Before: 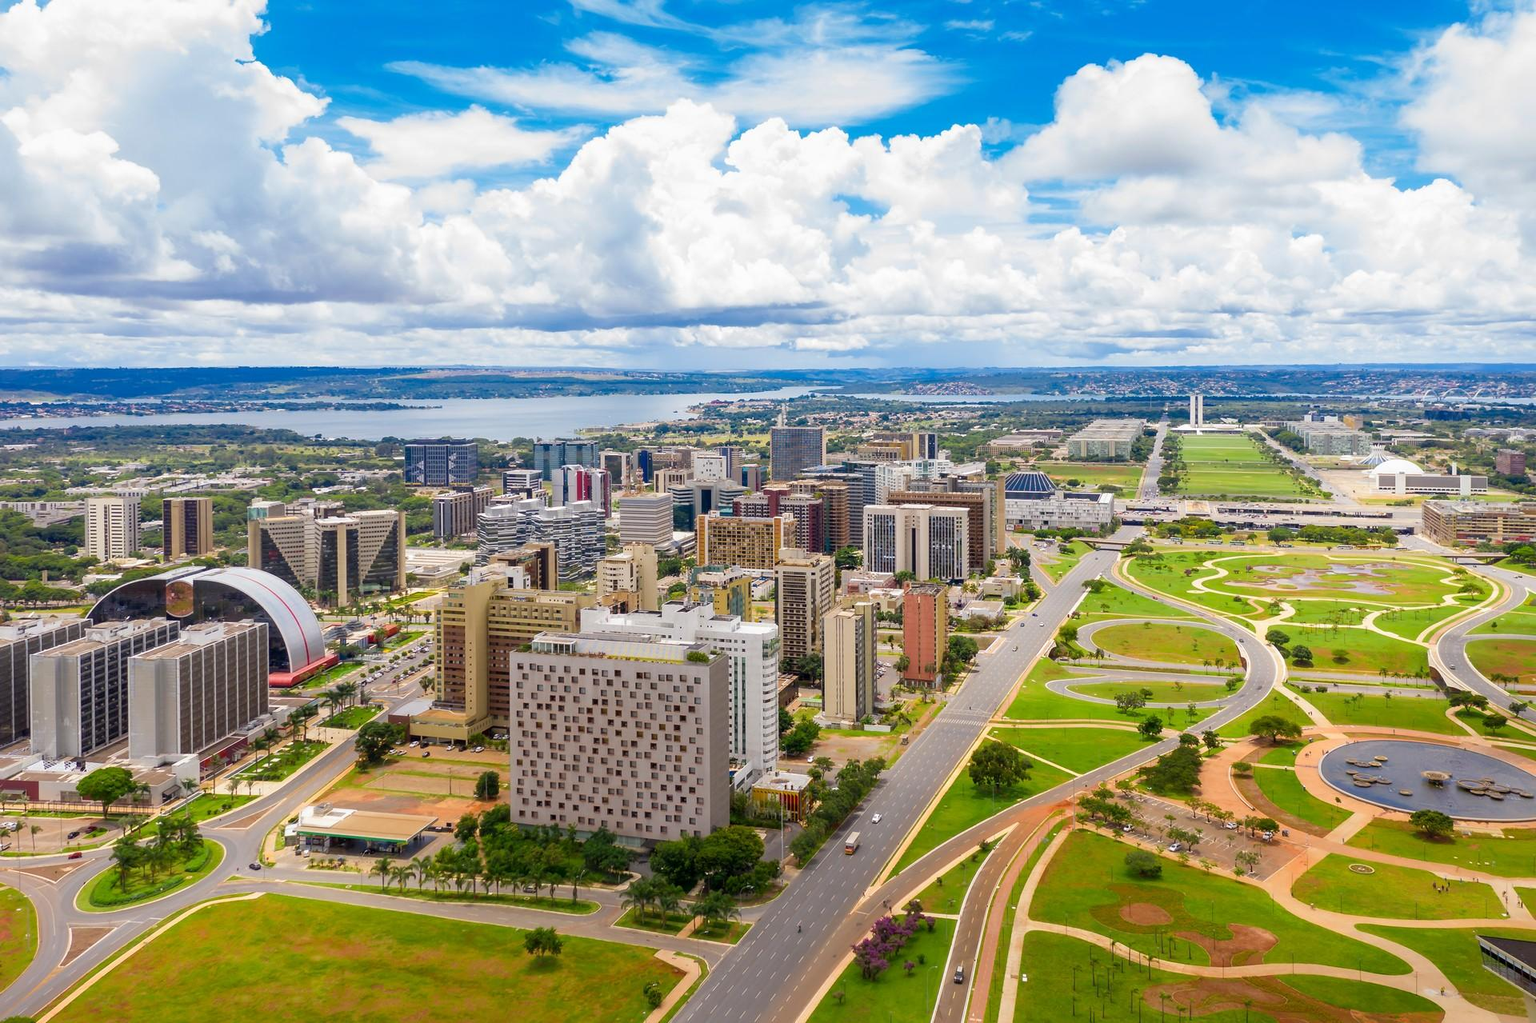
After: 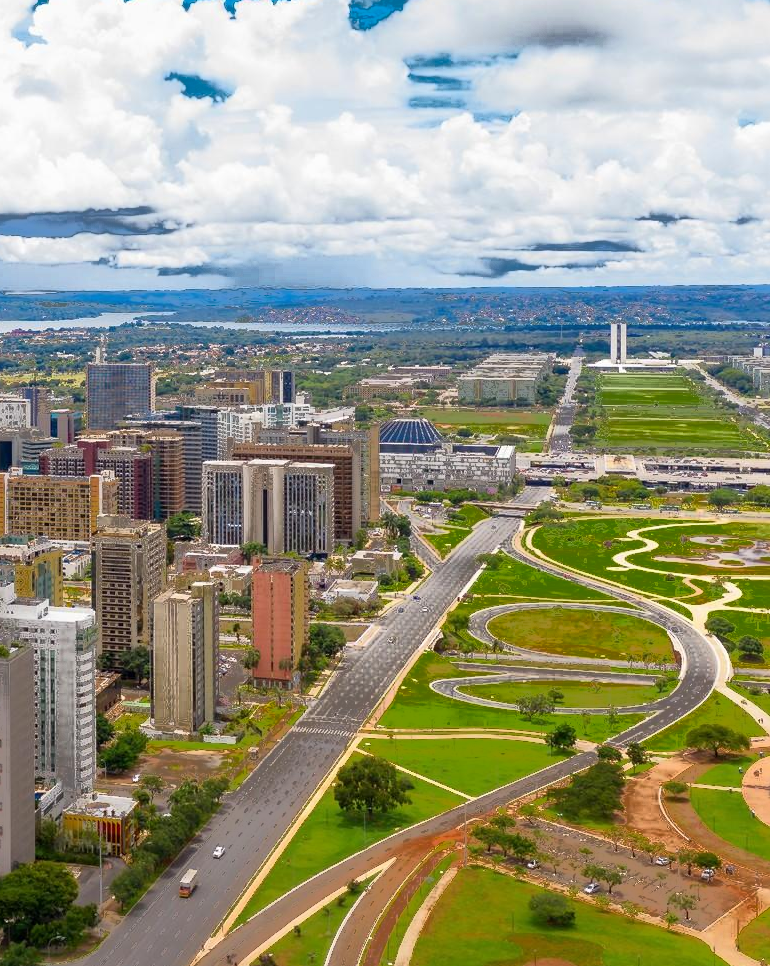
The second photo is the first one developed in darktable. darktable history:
fill light: exposure -0.73 EV, center 0.69, width 2.2
crop: left 45.721%, top 13.393%, right 14.118%, bottom 10.01%
